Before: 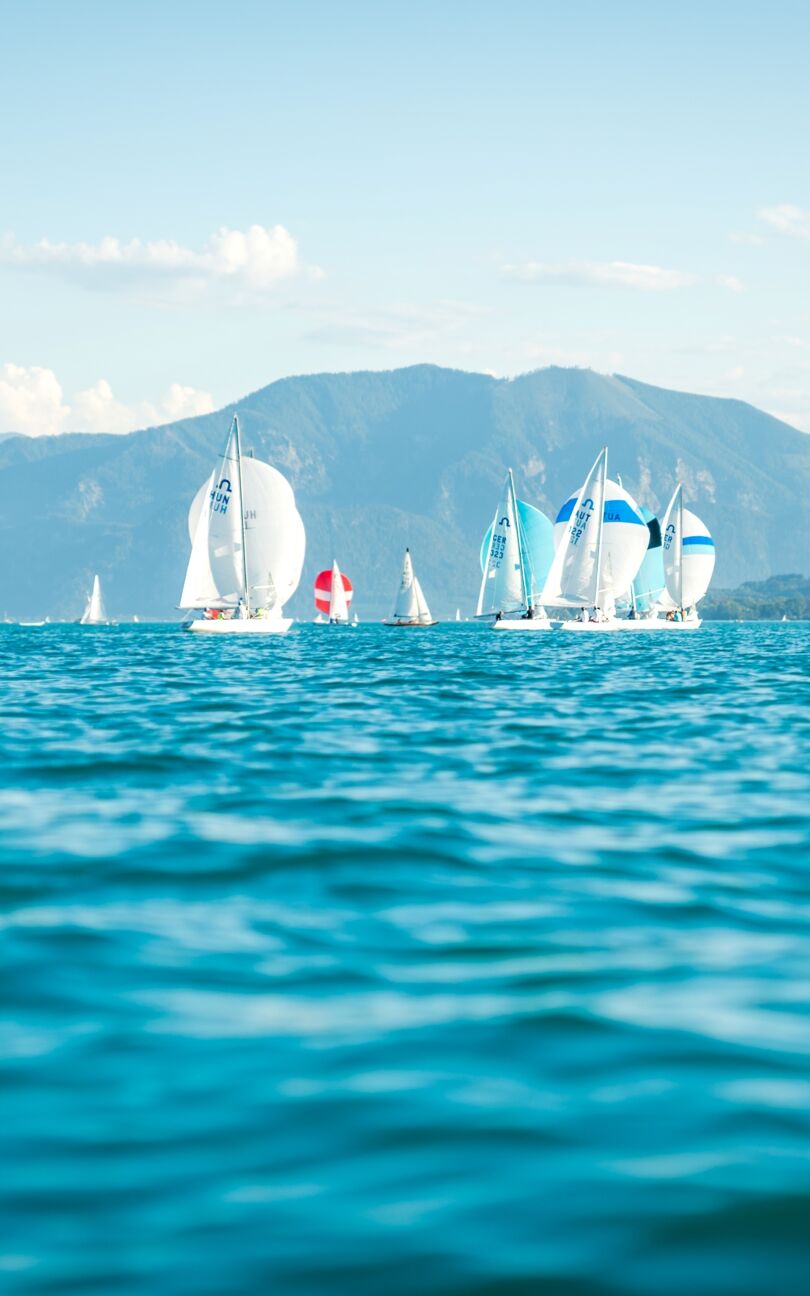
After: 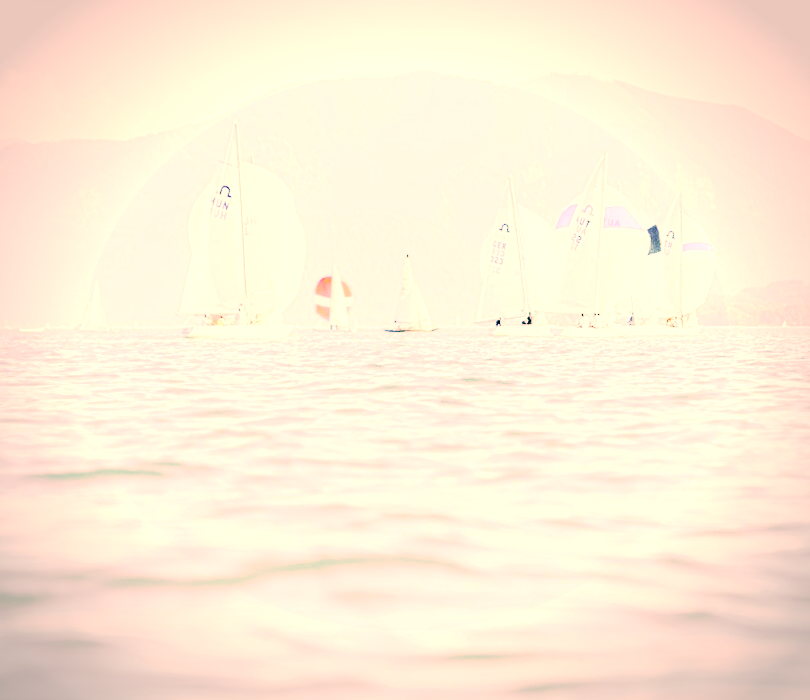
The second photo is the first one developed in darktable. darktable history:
sharpen: amount 0.206
vignetting: automatic ratio true, unbound false
exposure: exposure 2.001 EV, compensate highlight preservation false
crop and rotate: top 22.704%, bottom 23.217%
tone curve: curves: ch0 [(0.016, 0.011) (0.094, 0.016) (0.469, 0.508) (0.721, 0.862) (1, 1)], preserve colors none
base curve: curves: ch0 [(0, 0) (0.204, 0.334) (0.55, 0.733) (1, 1)]
color correction: highlights a* 39.74, highlights b* 39.62, saturation 0.695
